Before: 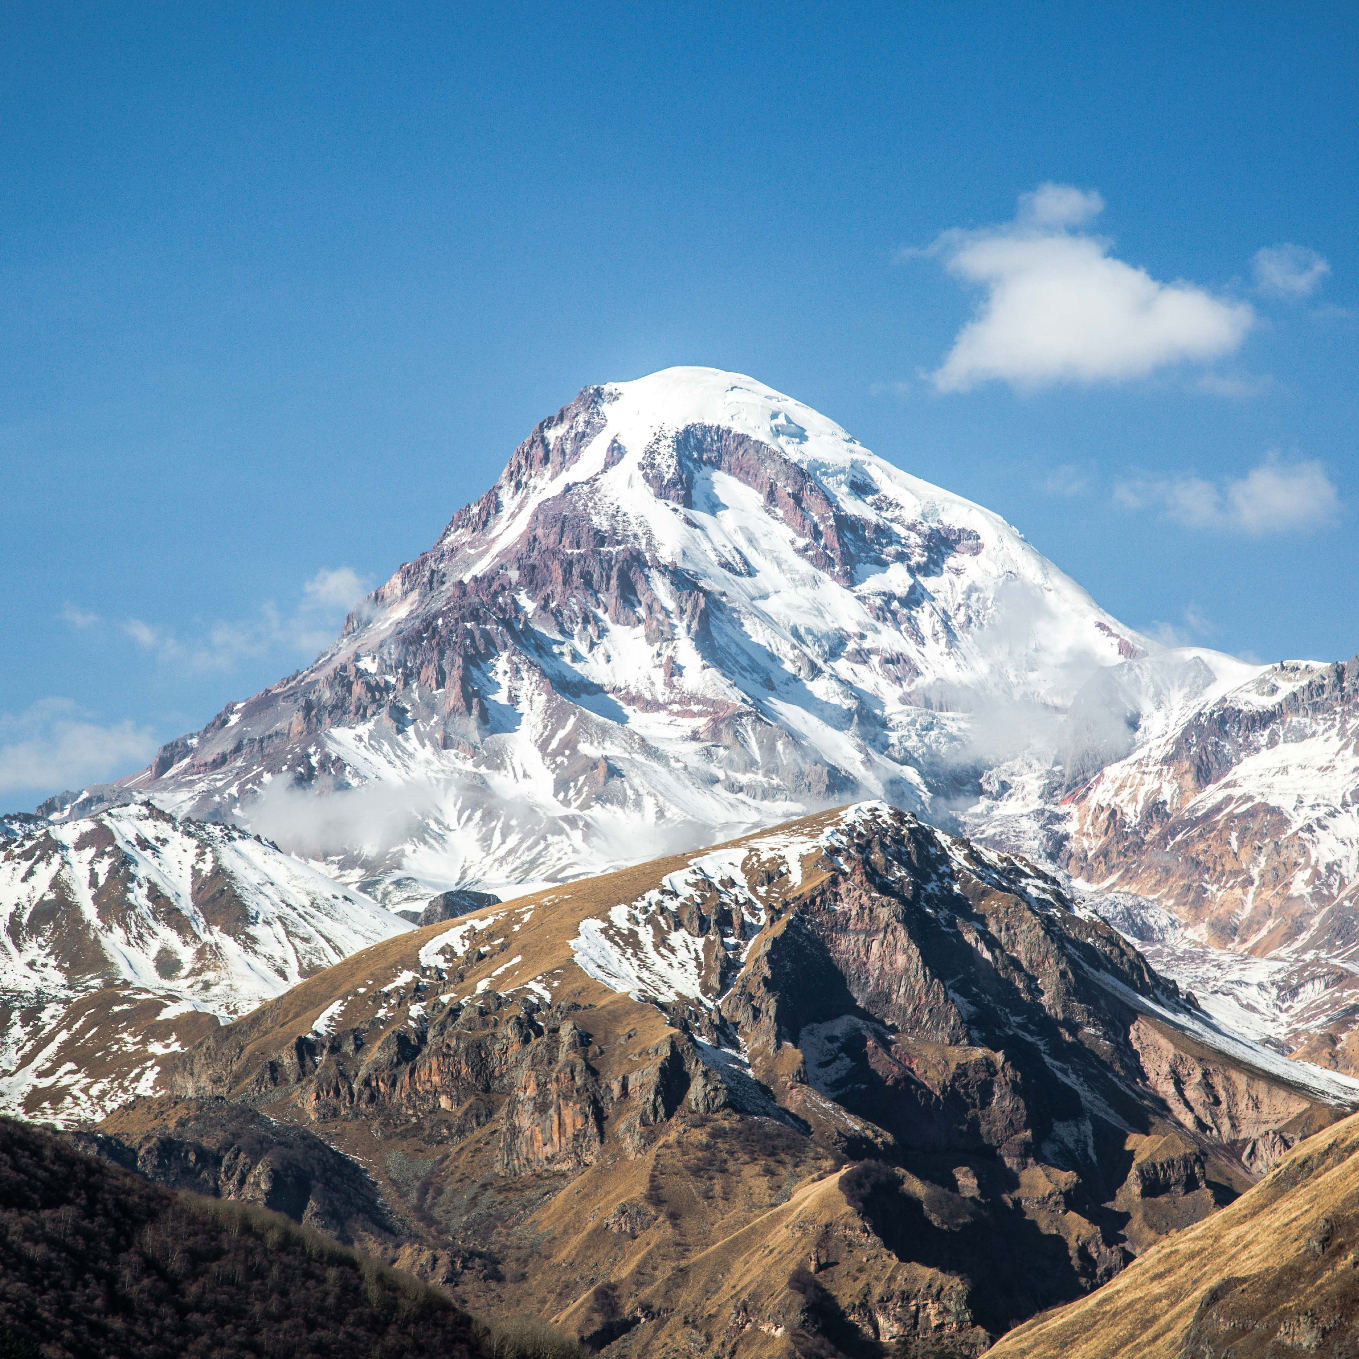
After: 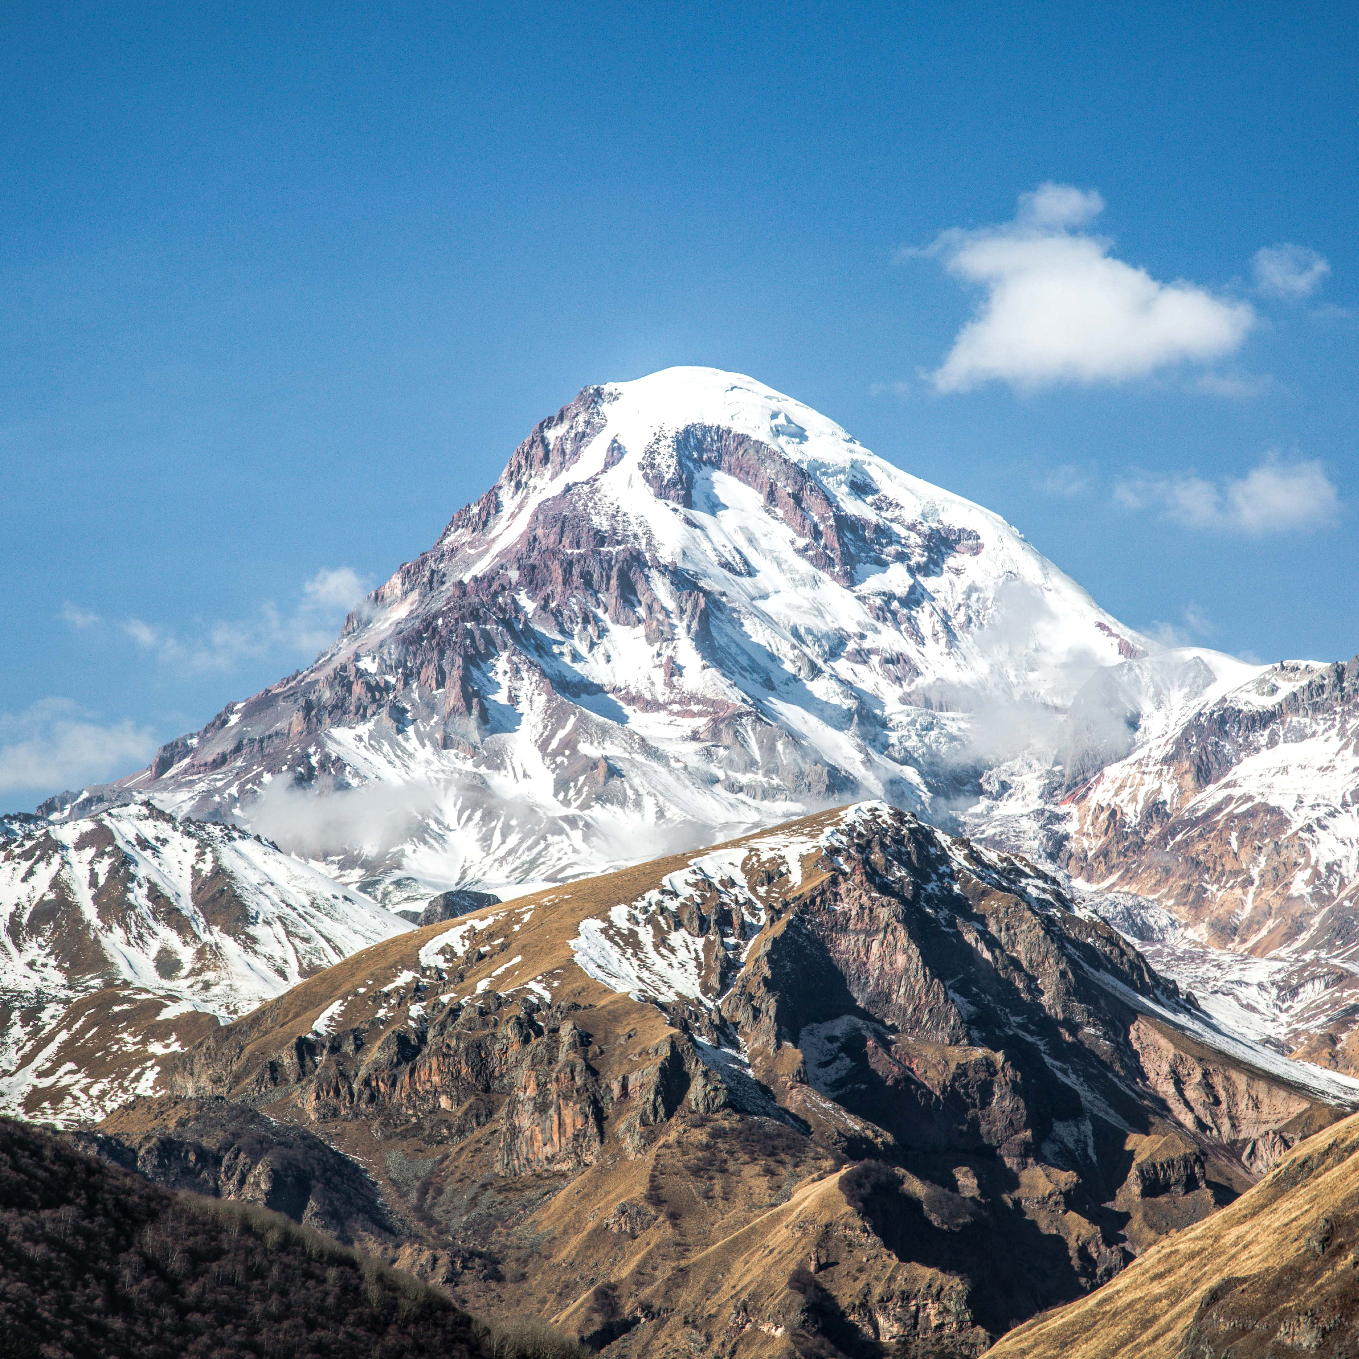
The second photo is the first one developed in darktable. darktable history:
color correction: highlights b* -0.015
local contrast: on, module defaults
